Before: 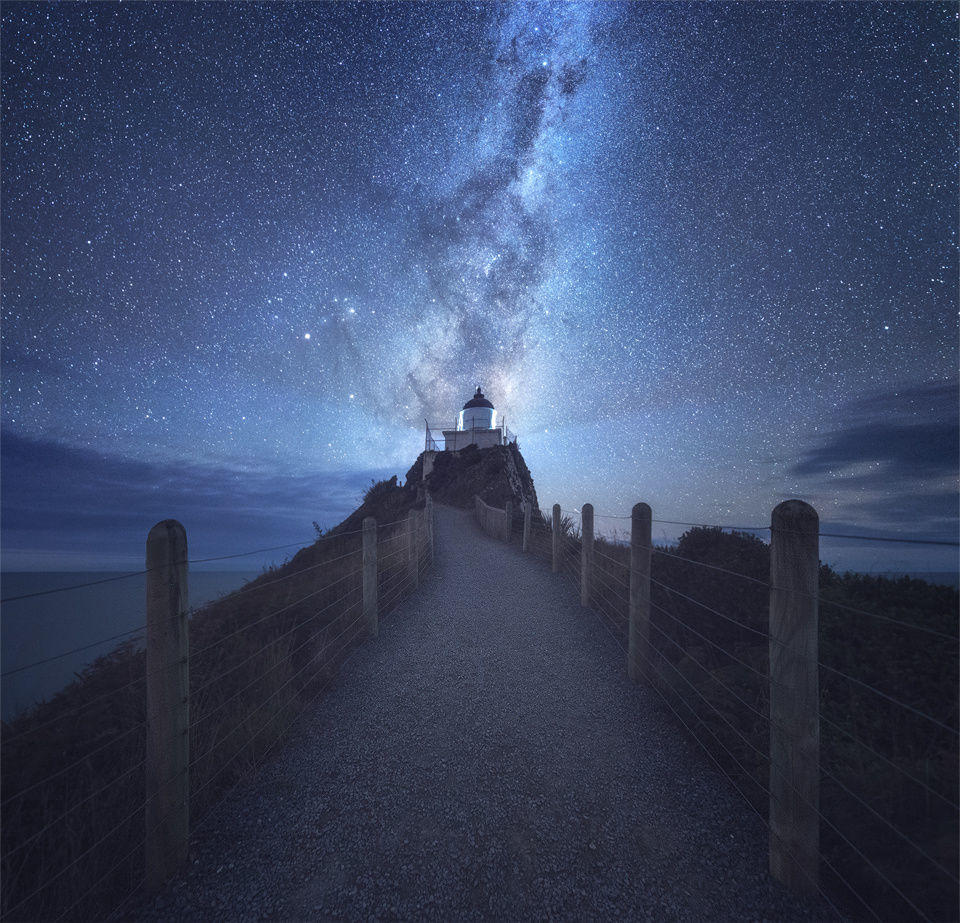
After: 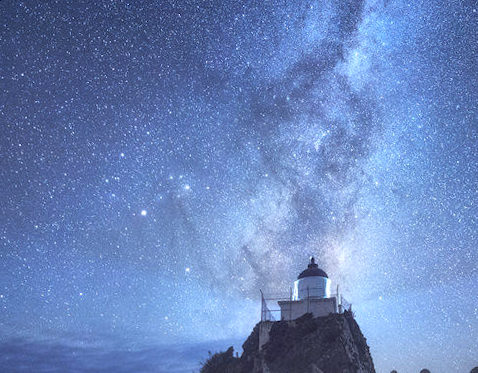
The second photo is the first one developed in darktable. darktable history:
crop: left 15.306%, top 9.065%, right 30.789%, bottom 48.638%
white balance: red 0.974, blue 1.044
rotate and perspective: rotation -1.68°, lens shift (vertical) -0.146, crop left 0.049, crop right 0.912, crop top 0.032, crop bottom 0.96
contrast brightness saturation: contrast 0.05, brightness 0.06, saturation 0.01
